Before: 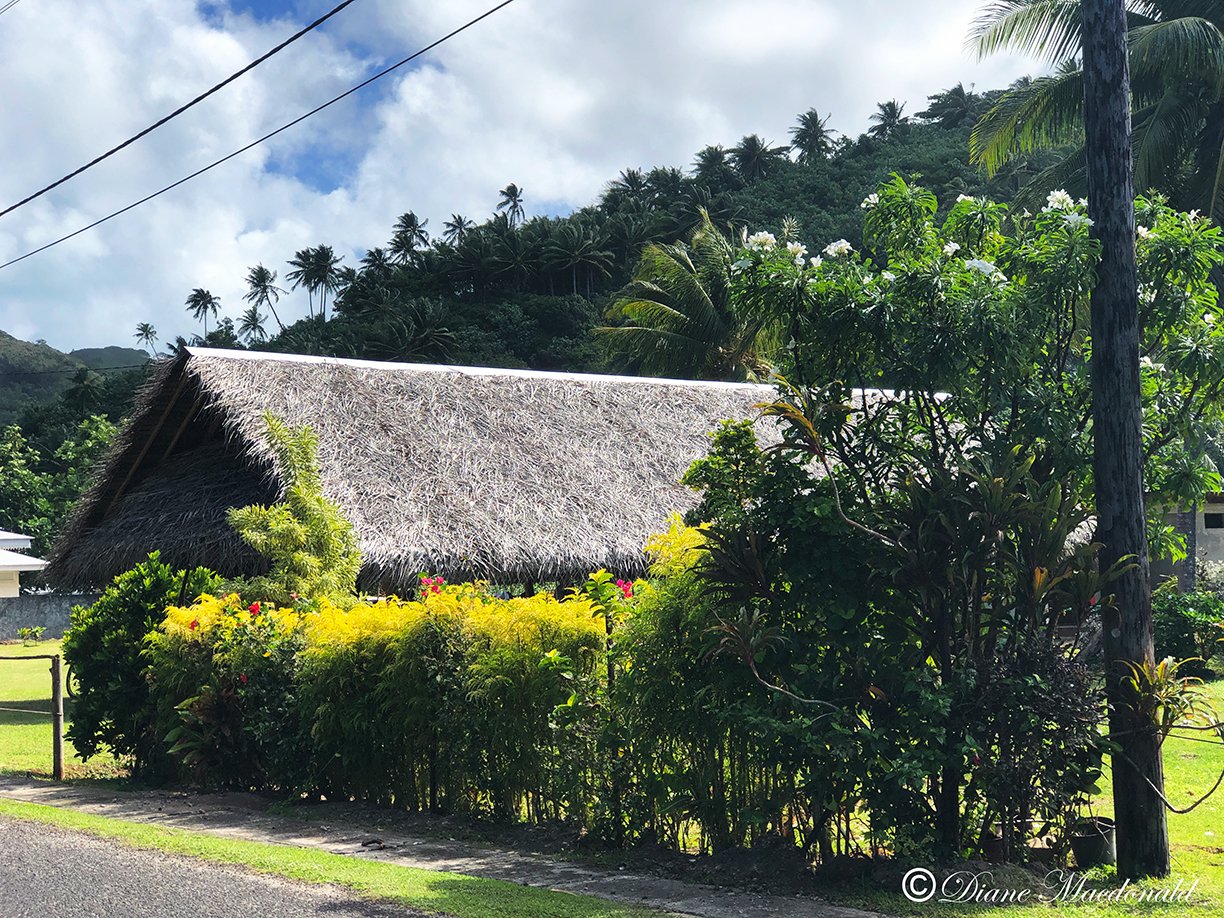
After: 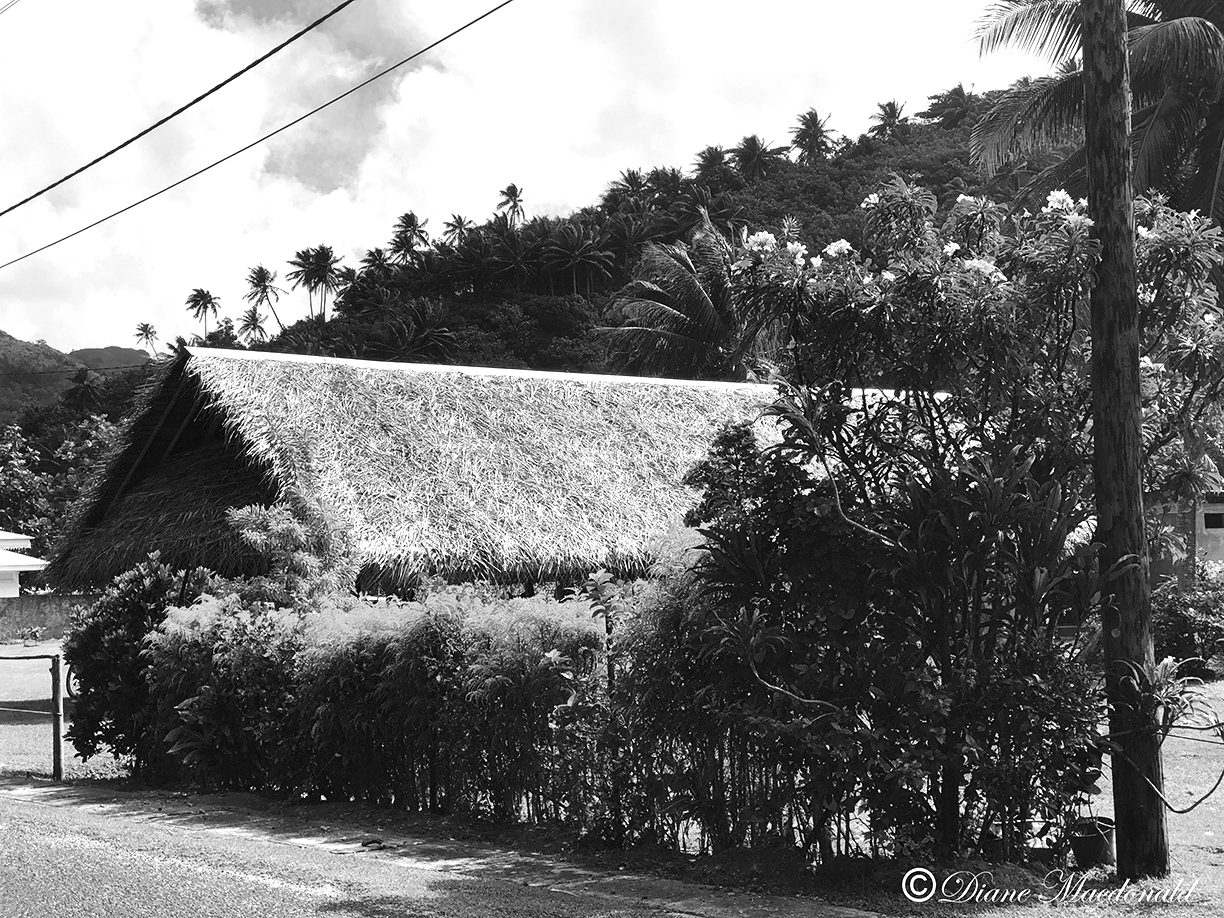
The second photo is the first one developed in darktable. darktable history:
tone equalizer: -8 EV -0.428 EV, -7 EV -0.395 EV, -6 EV -0.364 EV, -5 EV -0.184 EV, -3 EV 0.249 EV, -2 EV 0.327 EV, -1 EV 0.4 EV, +0 EV 0.392 EV, edges refinement/feathering 500, mask exposure compensation -1.57 EV, preserve details no
color calibration: output gray [0.253, 0.26, 0.487, 0], illuminant custom, x 0.387, y 0.387, temperature 3806.94 K, gamut compression 1.69
